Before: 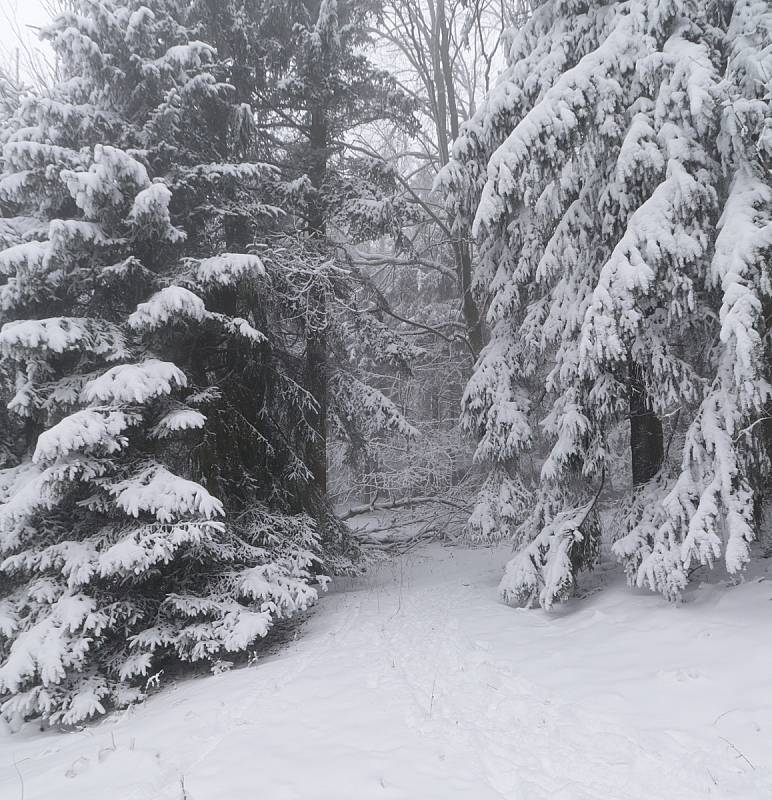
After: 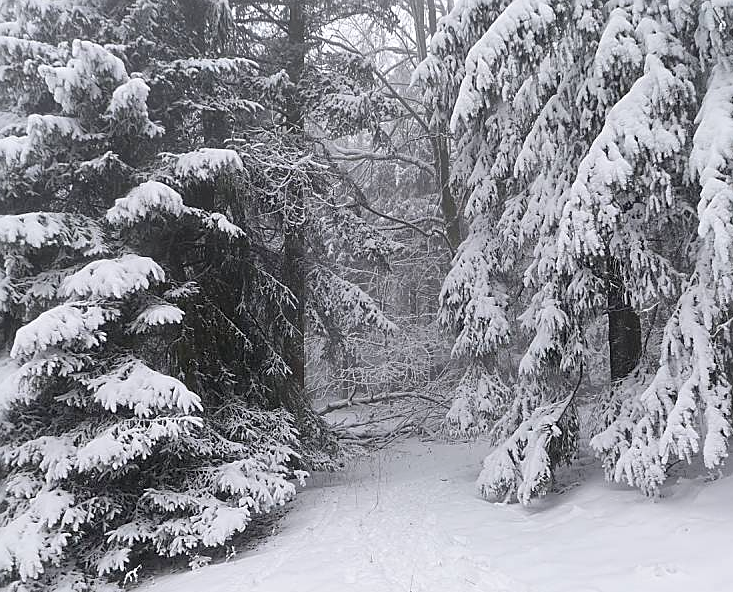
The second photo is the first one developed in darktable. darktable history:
sharpen: on, module defaults
exposure: black level correction 0.007, exposure 0.159 EV, compensate highlight preservation false
crop and rotate: left 2.991%, top 13.302%, right 1.981%, bottom 12.636%
